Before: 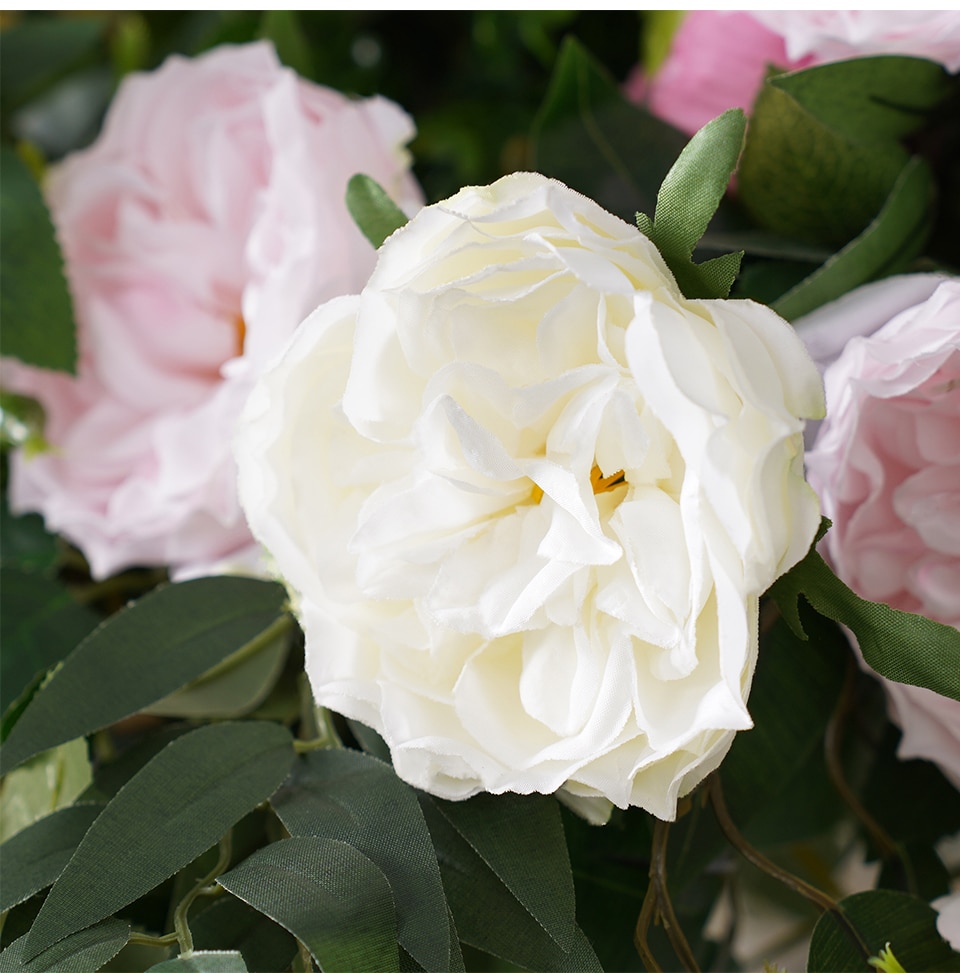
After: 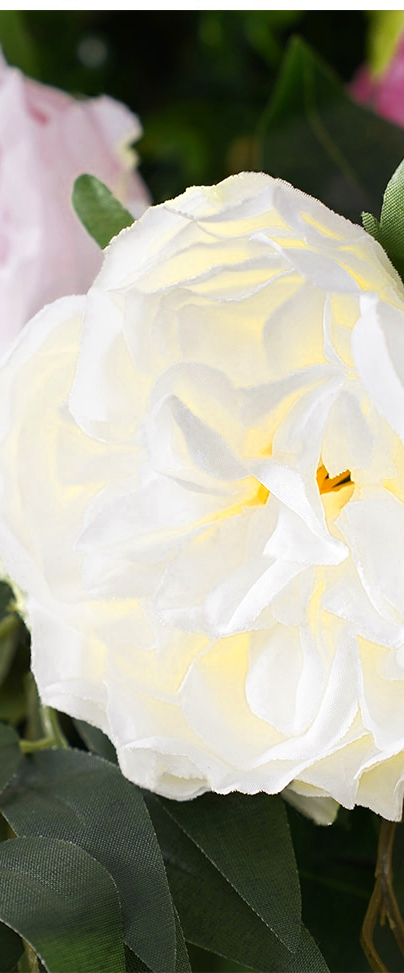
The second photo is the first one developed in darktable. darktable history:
color zones: curves: ch0 [(0.004, 0.305) (0.261, 0.623) (0.389, 0.399) (0.708, 0.571) (0.947, 0.34)]; ch1 [(0.025, 0.645) (0.229, 0.584) (0.326, 0.551) (0.484, 0.262) (0.757, 0.643)]
crop: left 28.583%, right 29.231%
